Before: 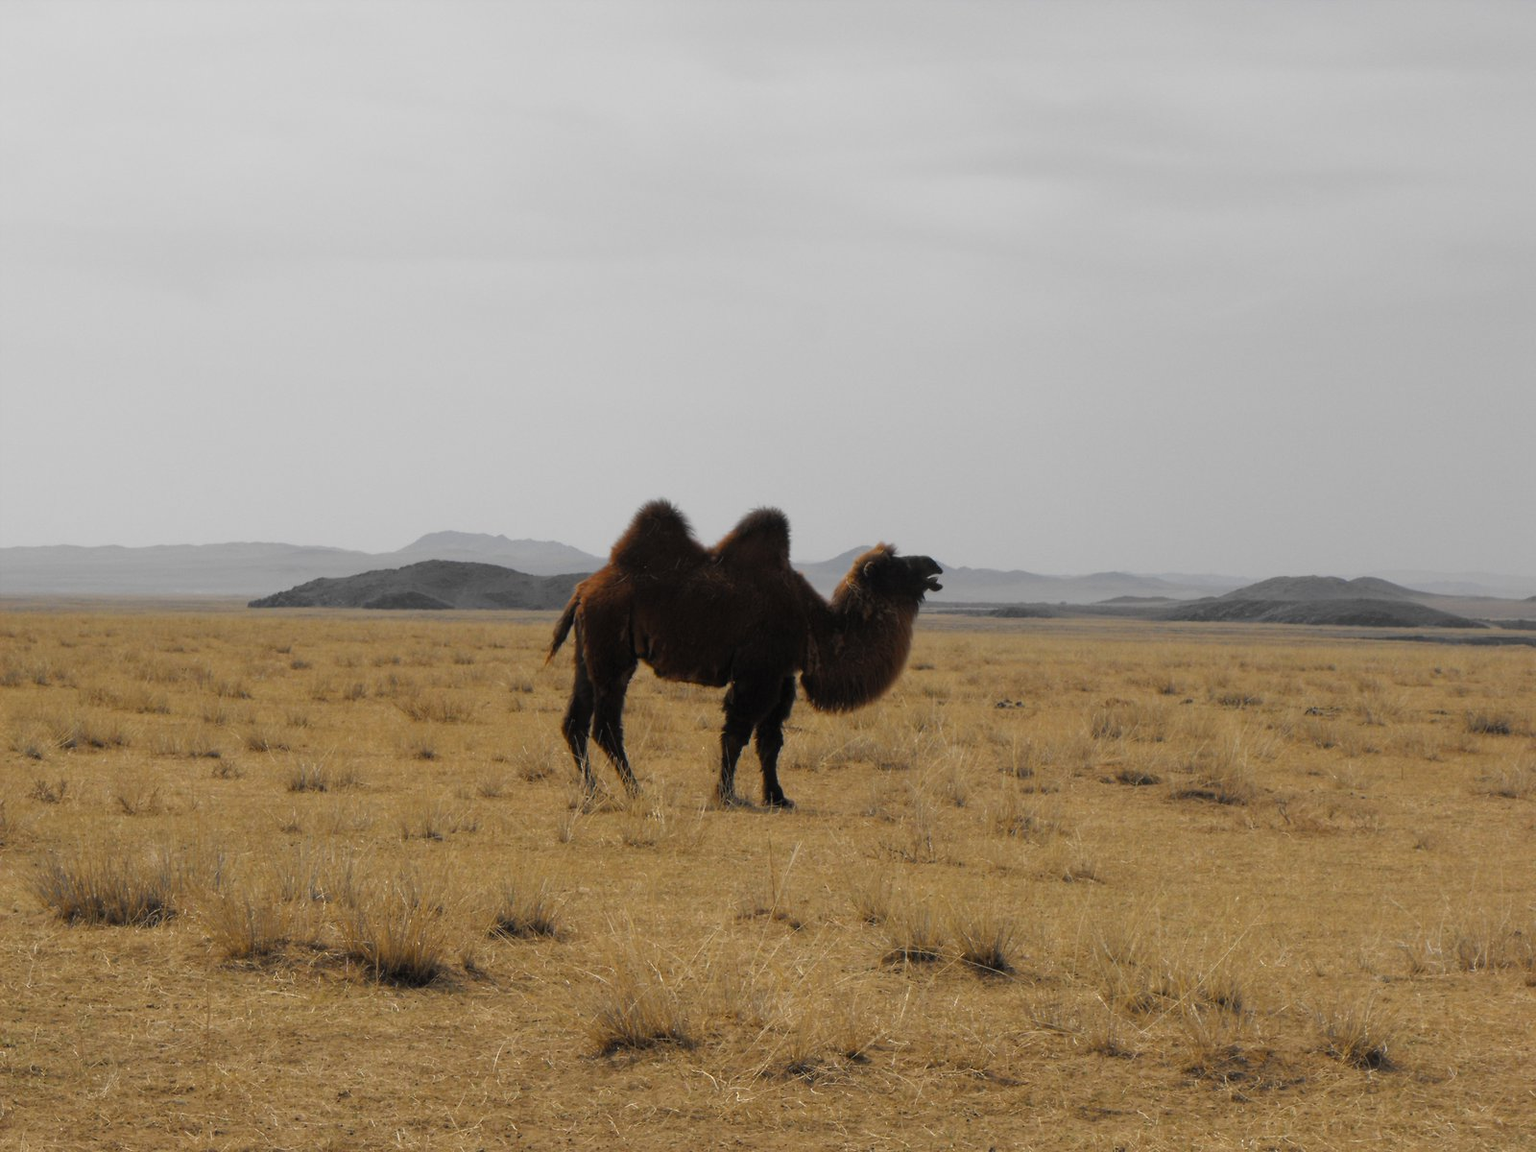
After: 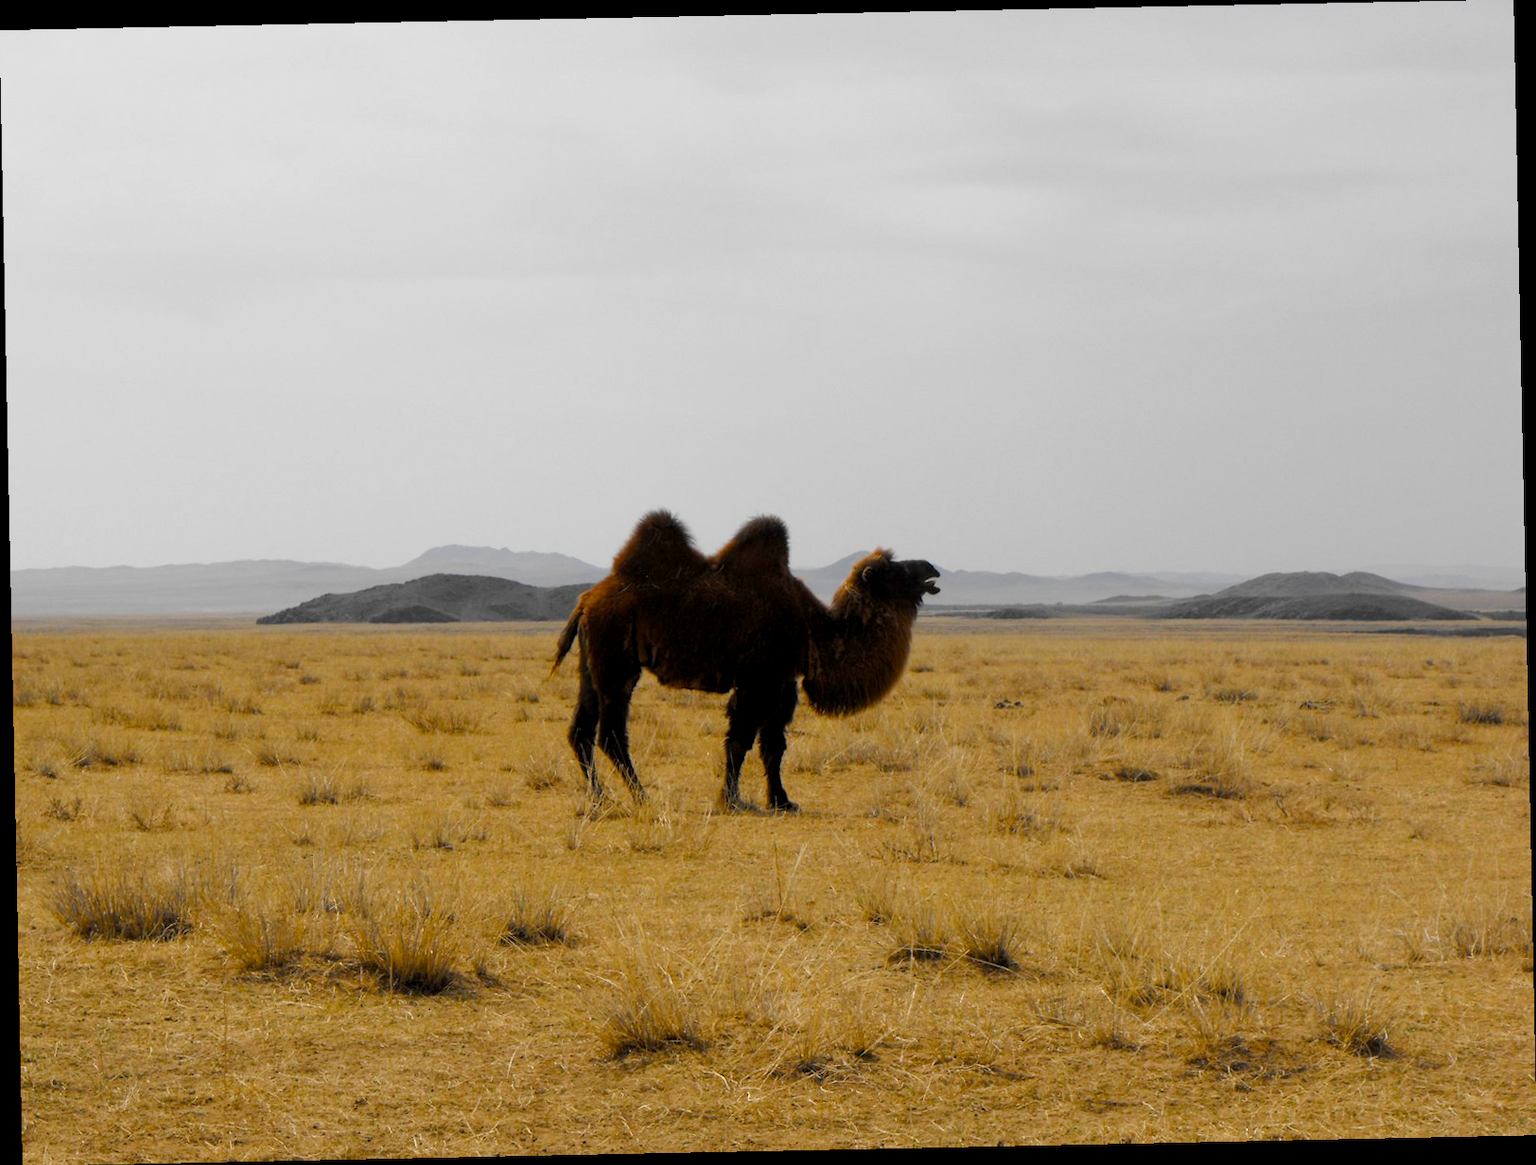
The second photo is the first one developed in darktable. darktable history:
color balance rgb: global offset › luminance -0.51%, perceptual saturation grading › global saturation 27.53%, perceptual saturation grading › highlights -25%, perceptual saturation grading › shadows 25%, perceptual brilliance grading › highlights 6.62%, perceptual brilliance grading › mid-tones 17.07%, perceptual brilliance grading › shadows -5.23%
rotate and perspective: rotation -1.17°, automatic cropping off
